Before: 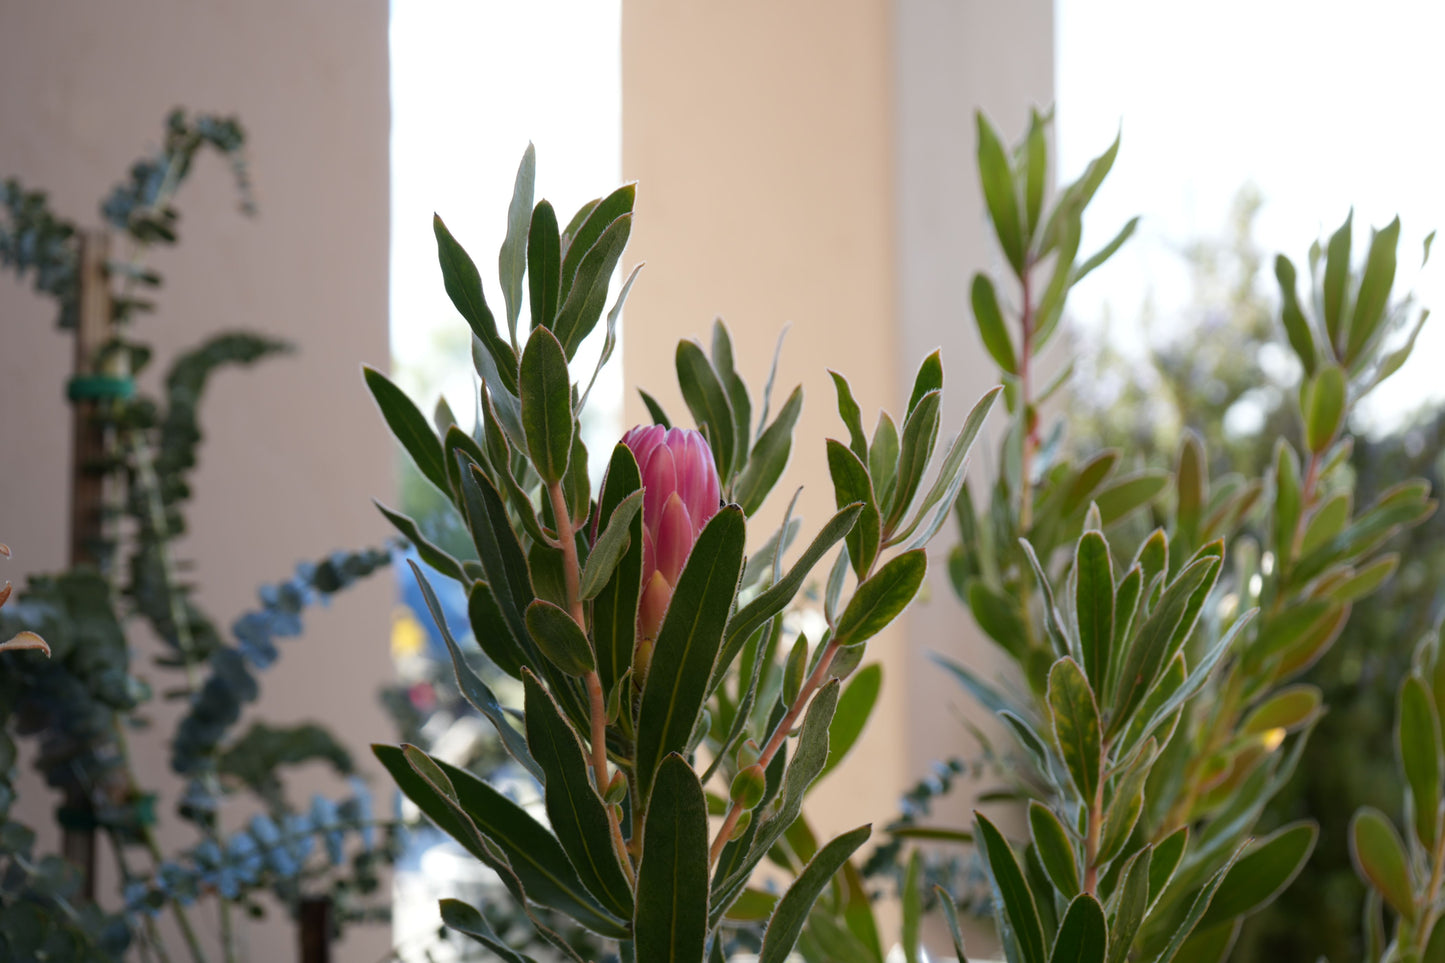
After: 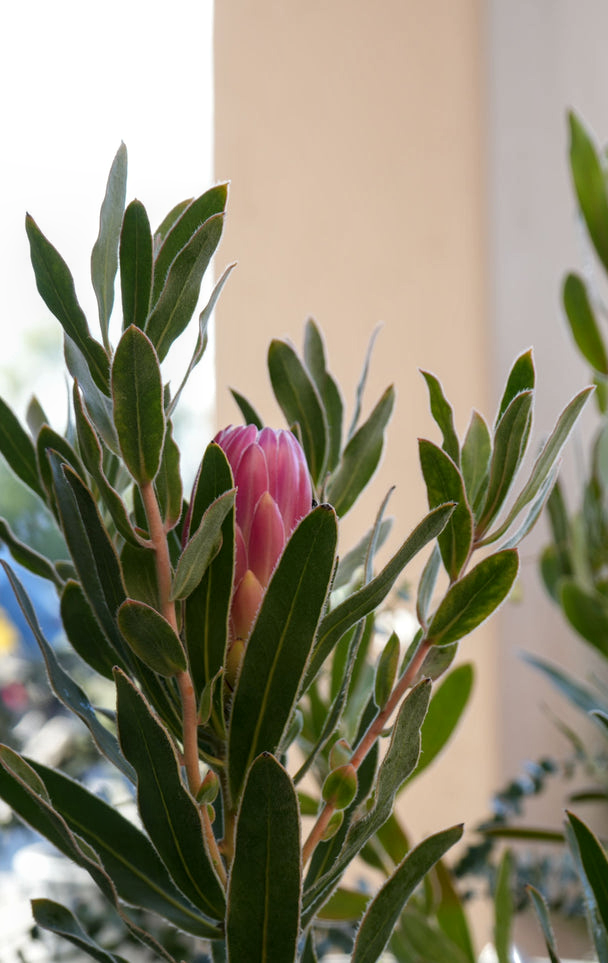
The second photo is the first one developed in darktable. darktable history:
crop: left 28.254%, right 29.601%
local contrast: on, module defaults
